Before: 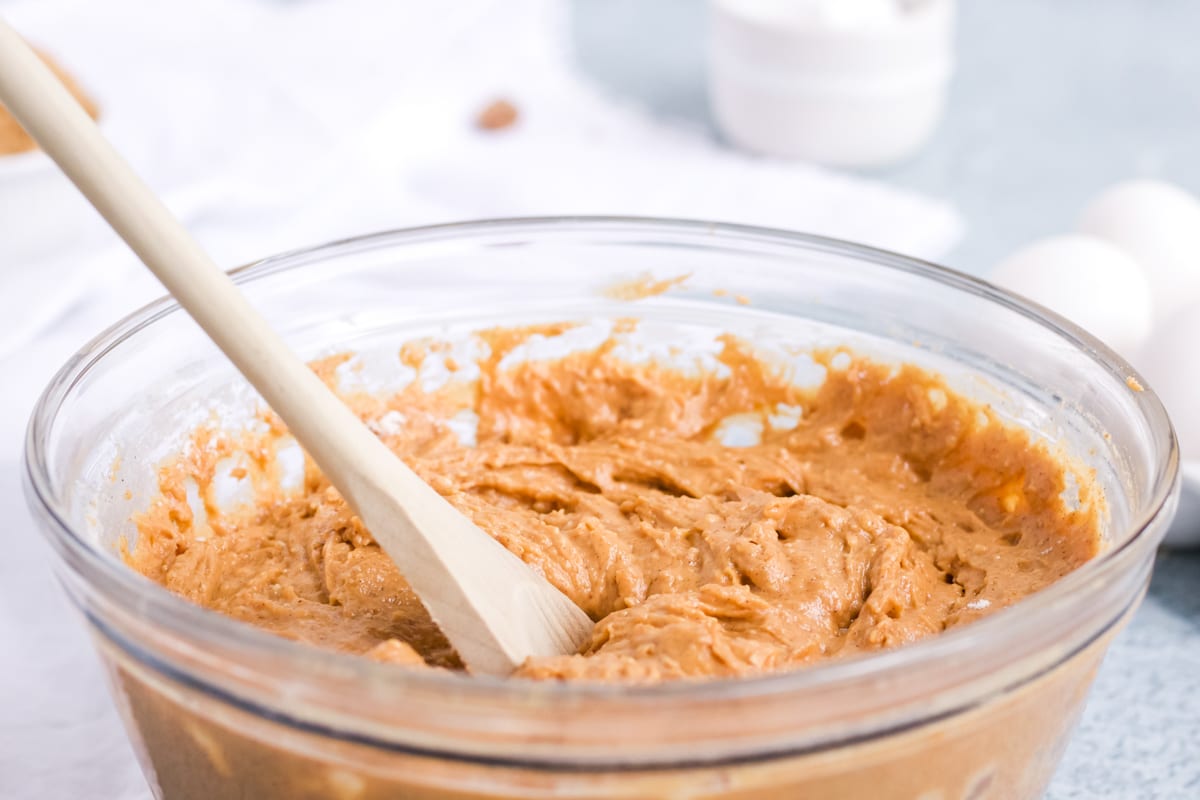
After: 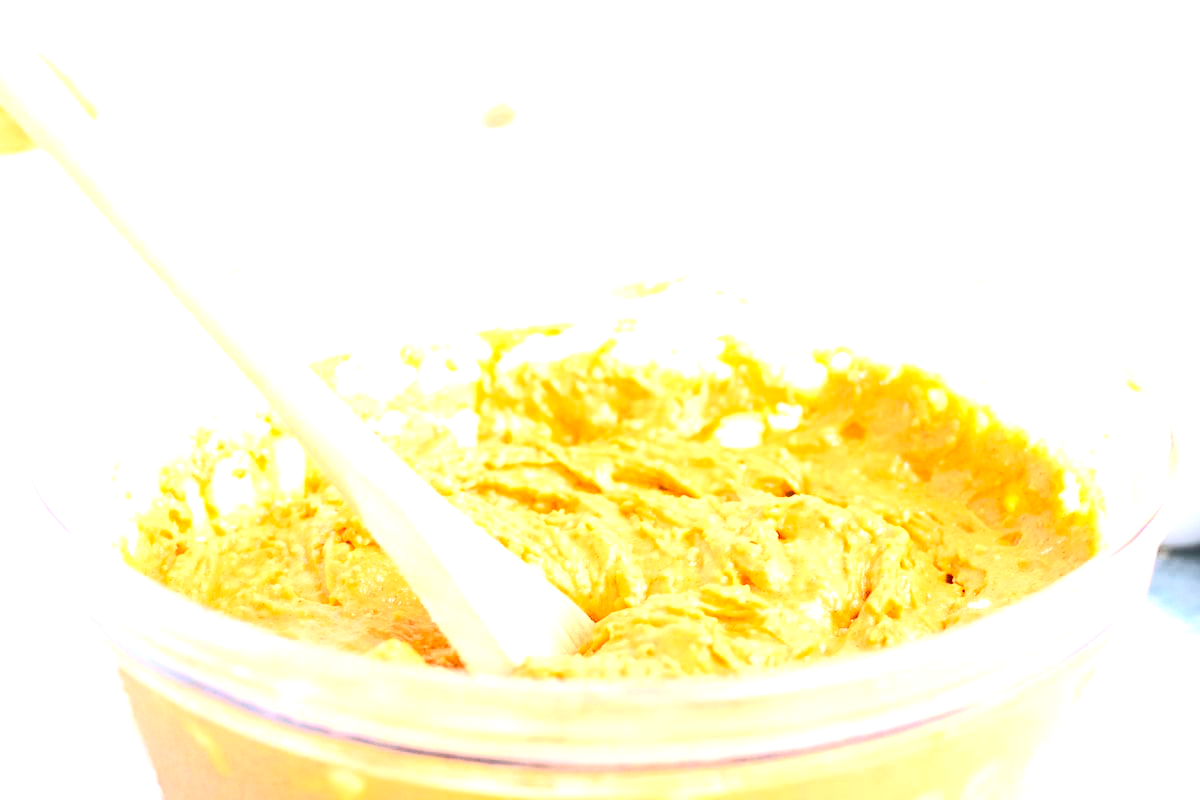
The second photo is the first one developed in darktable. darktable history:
exposure: black level correction 0.002, exposure 2.001 EV, compensate highlight preservation false
tone curve: curves: ch0 [(0, 0) (0.003, 0.235) (0.011, 0.235) (0.025, 0.235) (0.044, 0.235) (0.069, 0.235) (0.1, 0.237) (0.136, 0.239) (0.177, 0.243) (0.224, 0.256) (0.277, 0.287) (0.335, 0.329) (0.399, 0.391) (0.468, 0.476) (0.543, 0.574) (0.623, 0.683) (0.709, 0.778) (0.801, 0.869) (0.898, 0.924) (1, 1)], color space Lab, linked channels, preserve colors none
contrast brightness saturation: contrast 0.203, brightness 0.169, saturation 0.226
